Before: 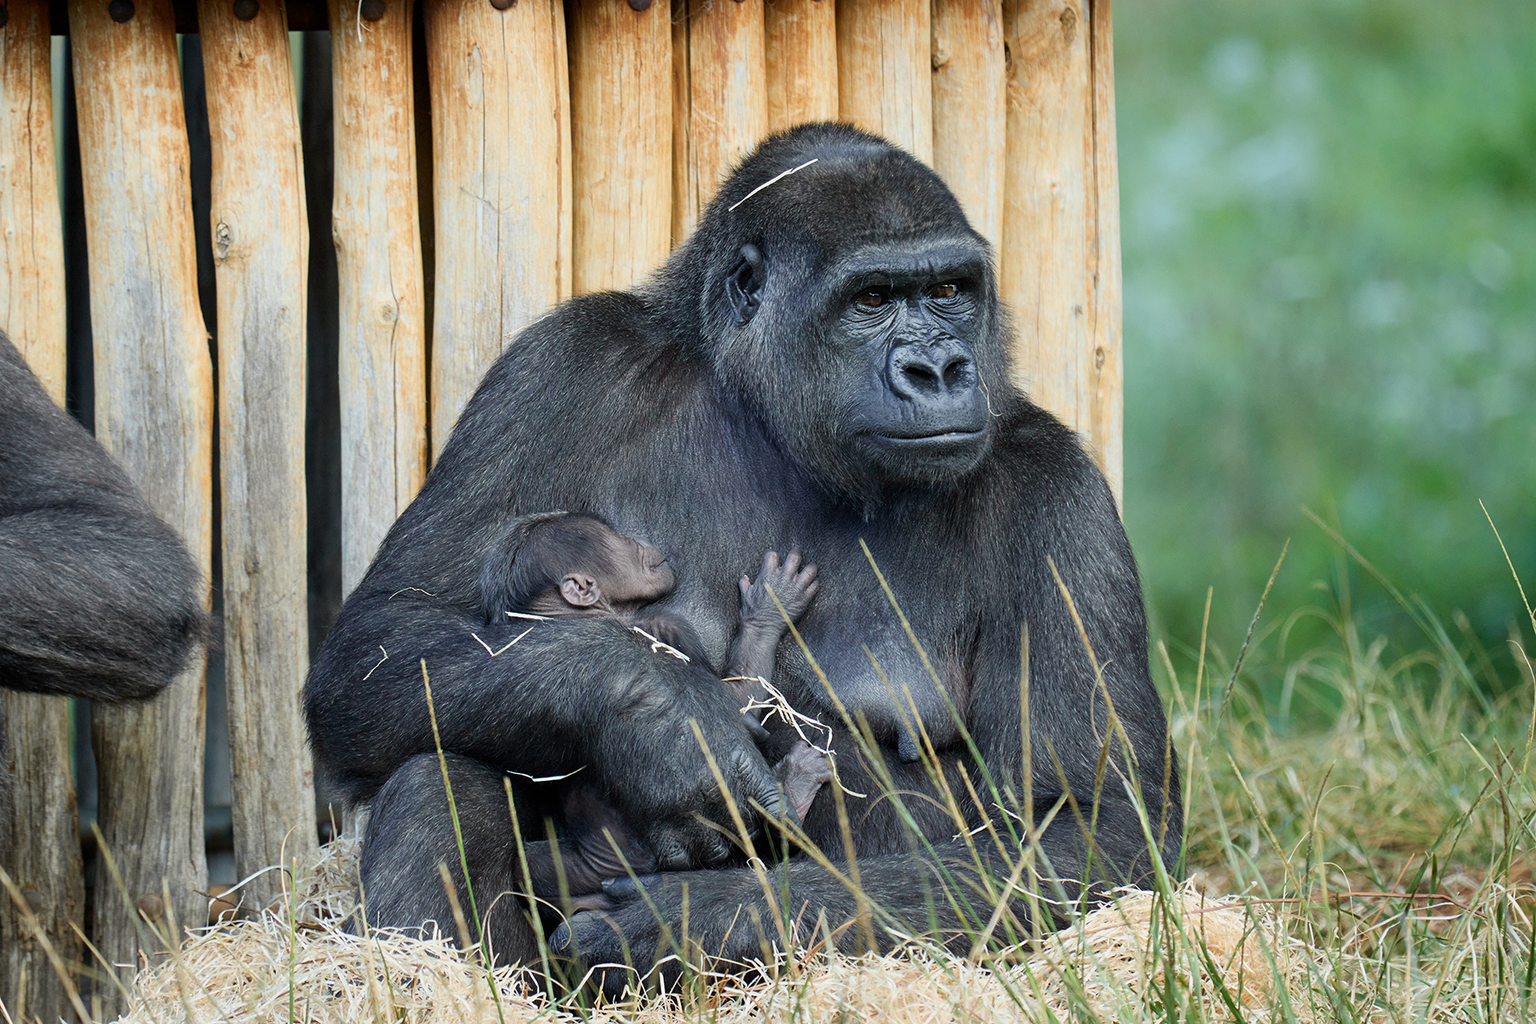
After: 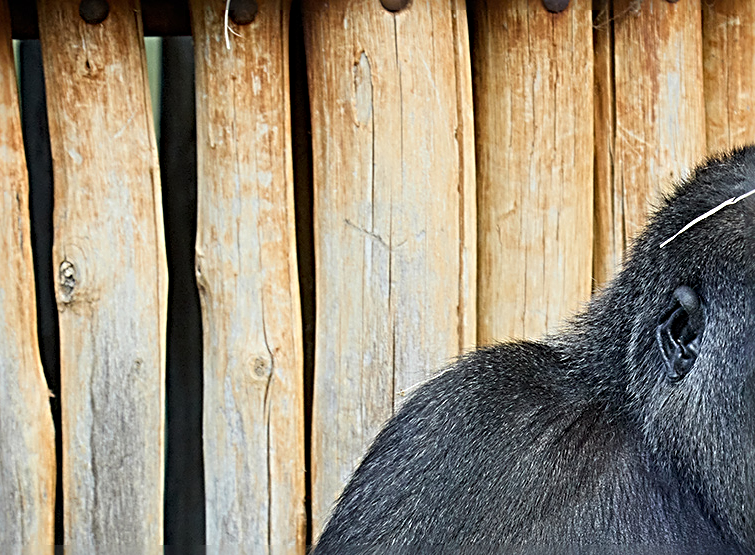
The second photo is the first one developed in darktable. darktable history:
sharpen: radius 3.69, amount 0.928
crop and rotate: left 10.817%, top 0.062%, right 47.194%, bottom 53.626%
